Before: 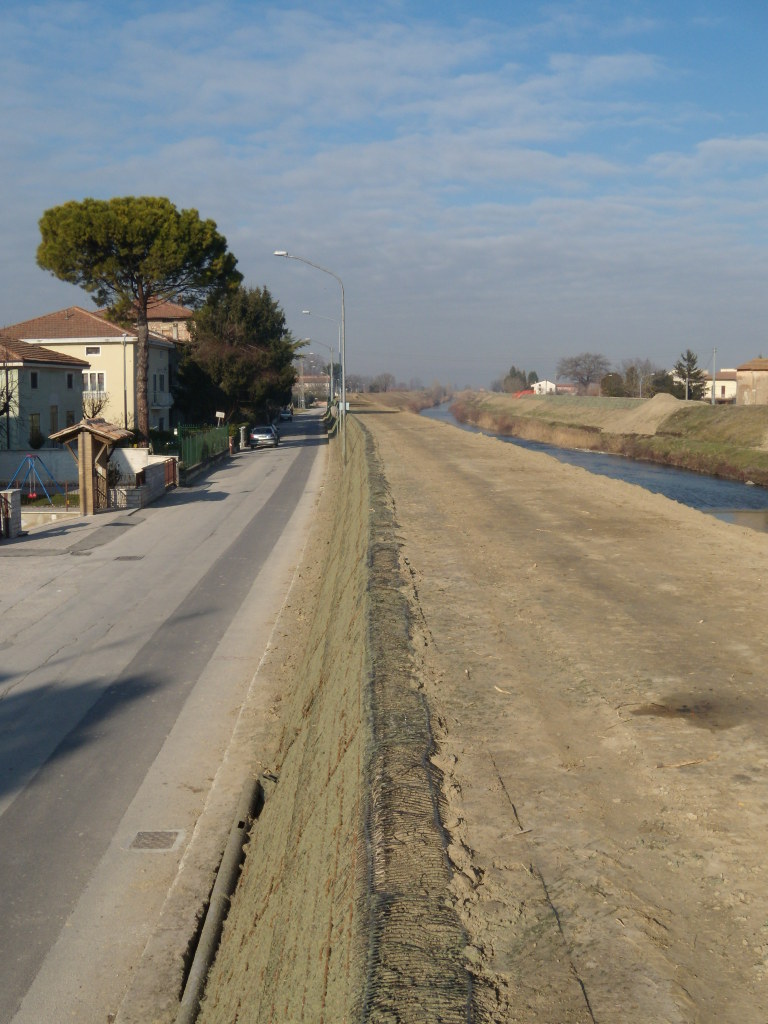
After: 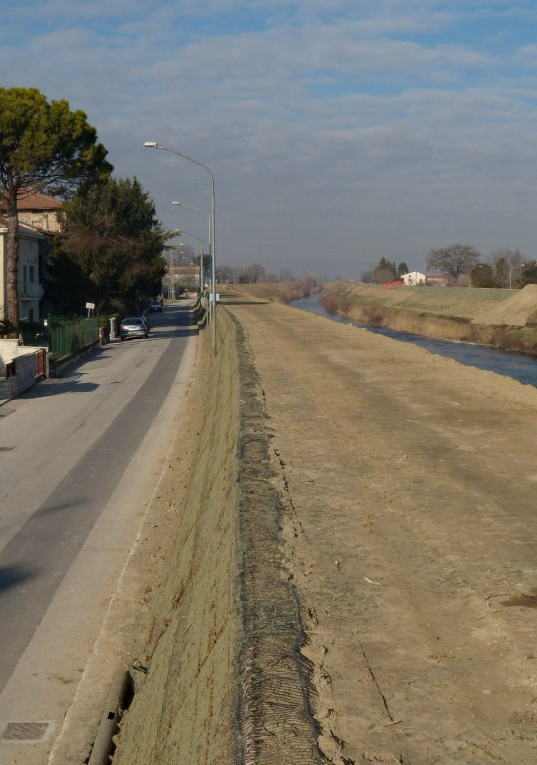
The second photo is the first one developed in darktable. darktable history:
exposure: exposure -0.293 EV, compensate highlight preservation false
crop and rotate: left 17.046%, top 10.659%, right 12.989%, bottom 14.553%
haze removal: compatibility mode true, adaptive false
